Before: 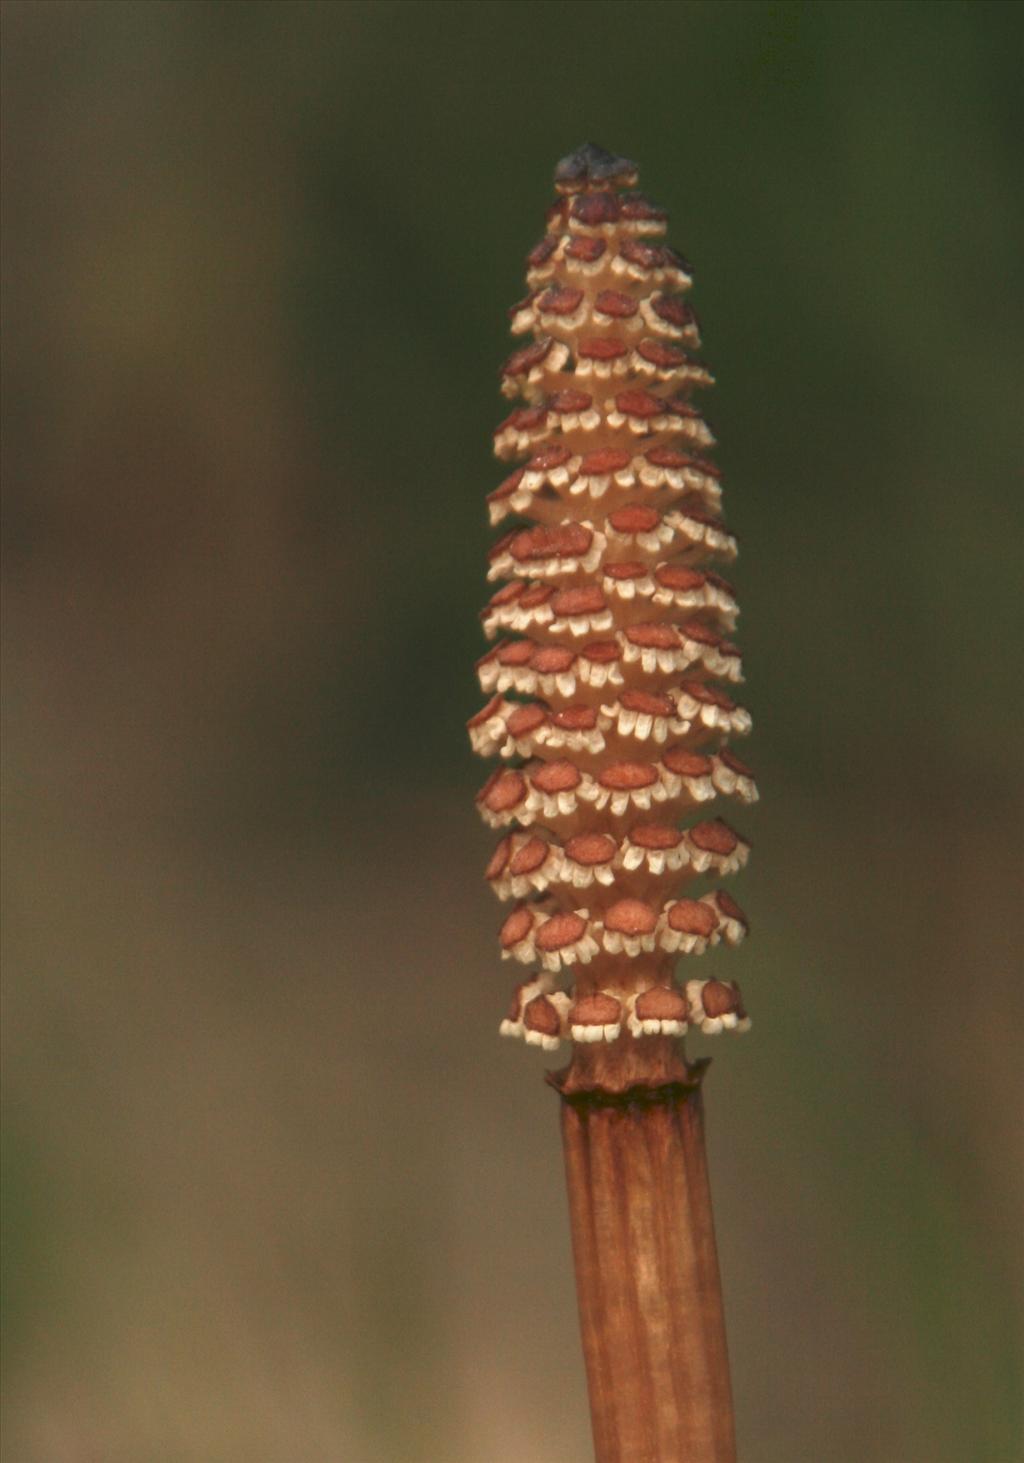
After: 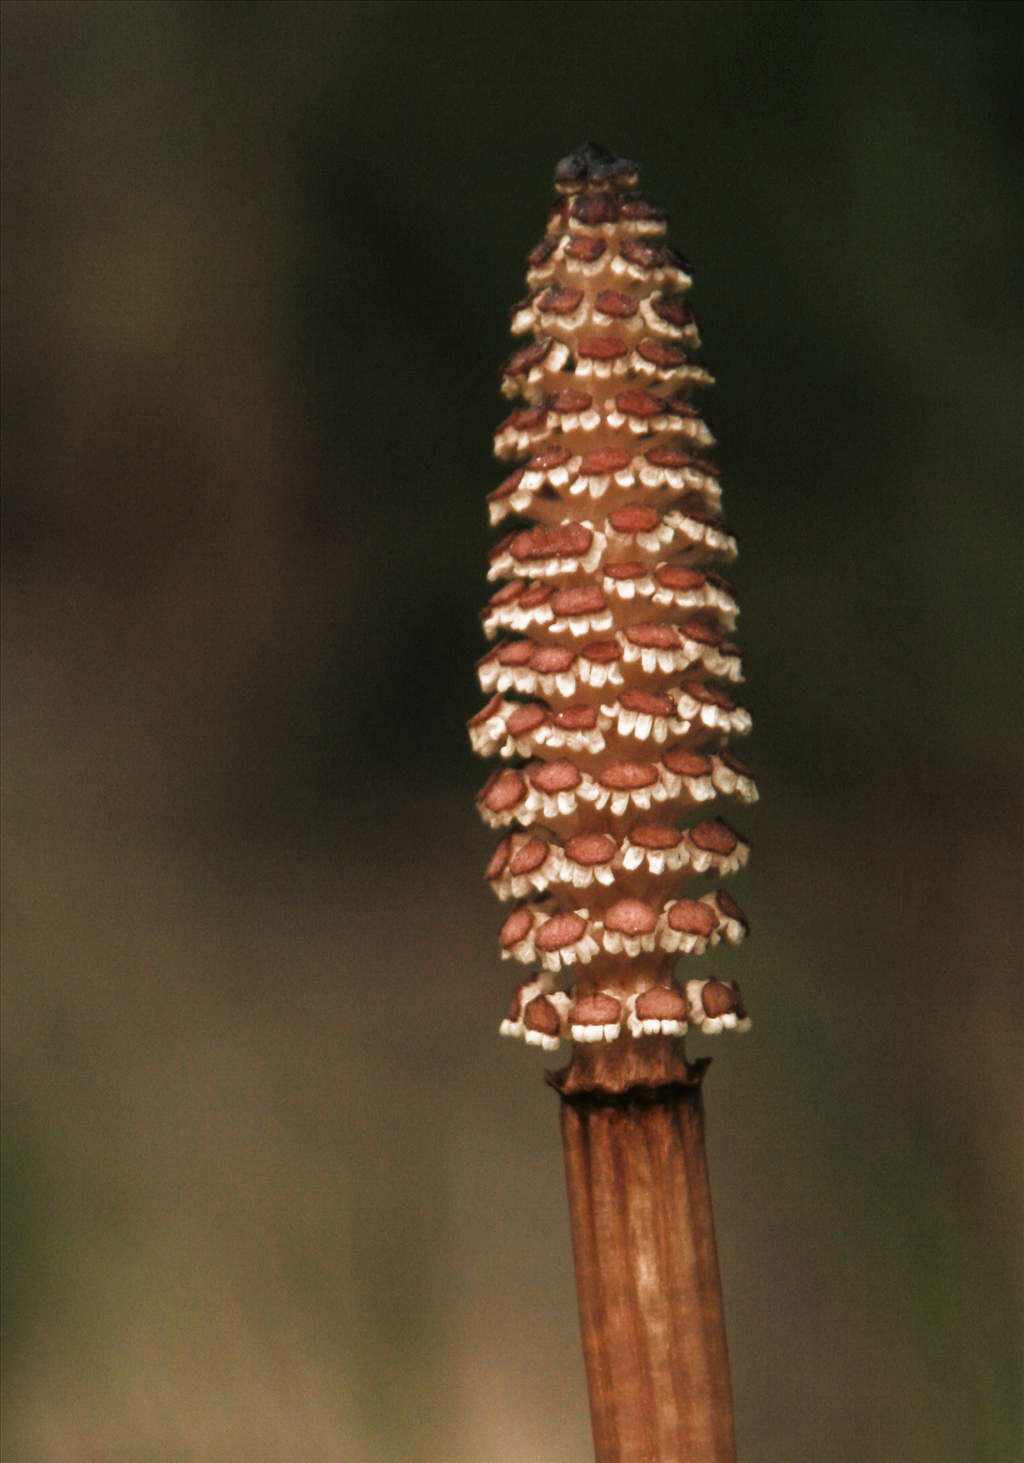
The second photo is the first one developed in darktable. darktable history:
filmic rgb: black relative exposure -6.47 EV, white relative exposure 2.43 EV, threshold 5.96 EV, target white luminance 99.939%, hardness 5.28, latitude 0.265%, contrast 1.433, highlights saturation mix 2.75%, color science v4 (2020), enable highlight reconstruction true
